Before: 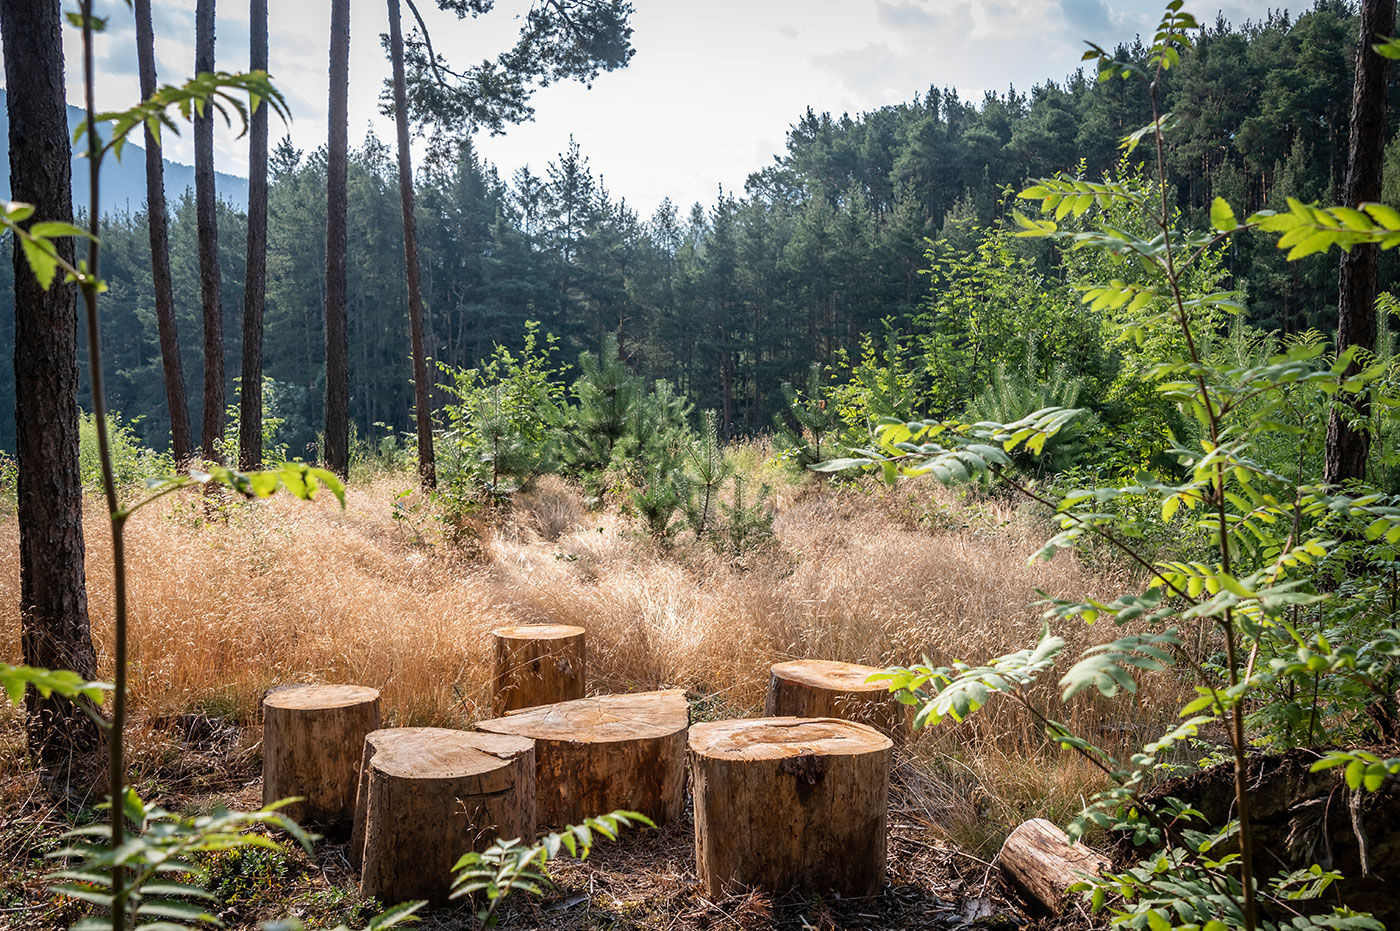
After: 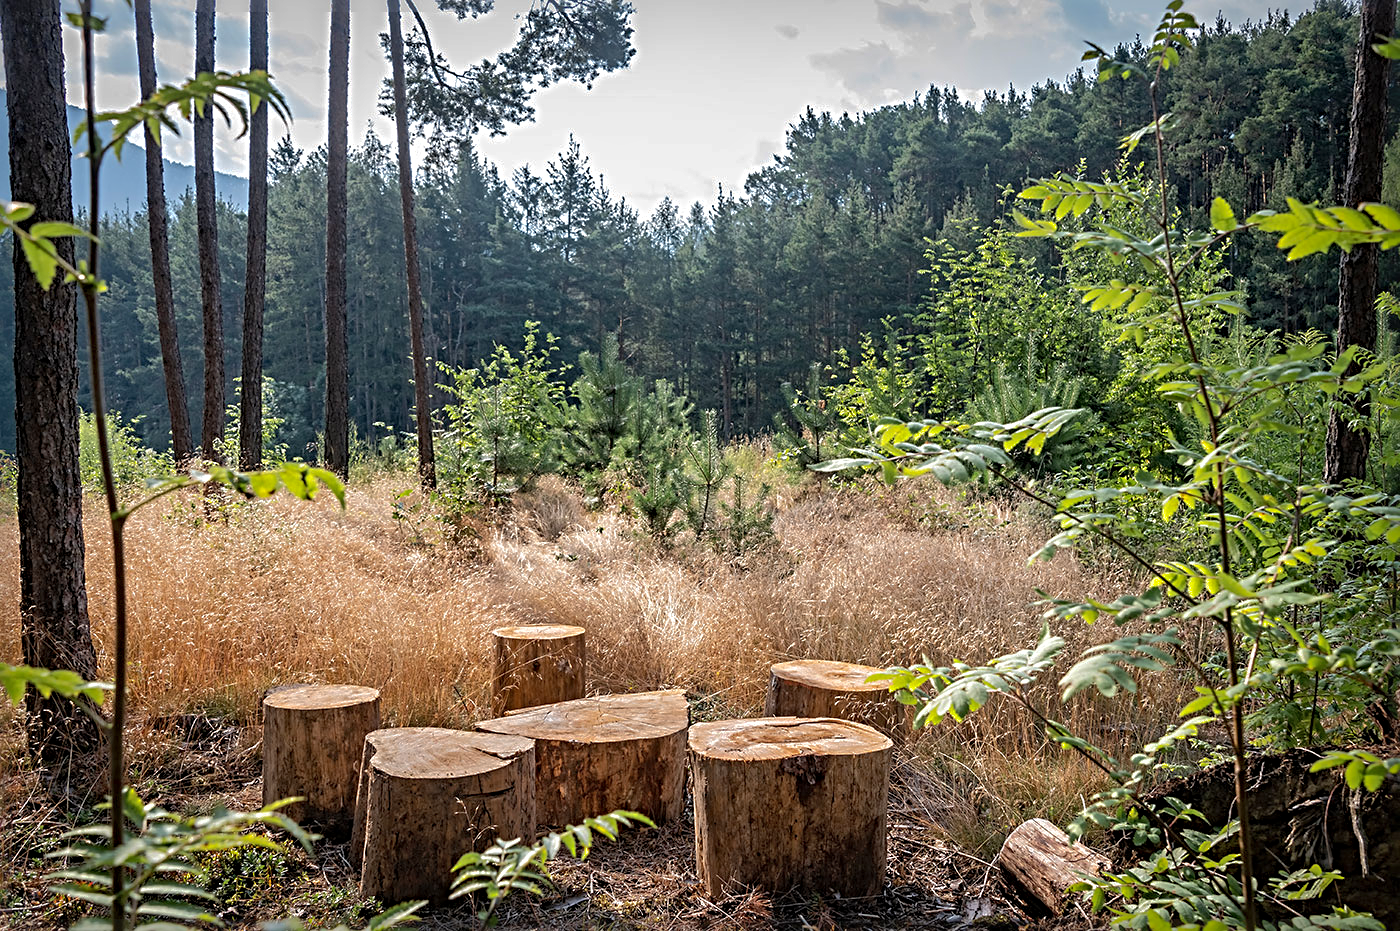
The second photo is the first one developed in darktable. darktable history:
shadows and highlights: shadows 40, highlights -60
sharpen: radius 4.883
